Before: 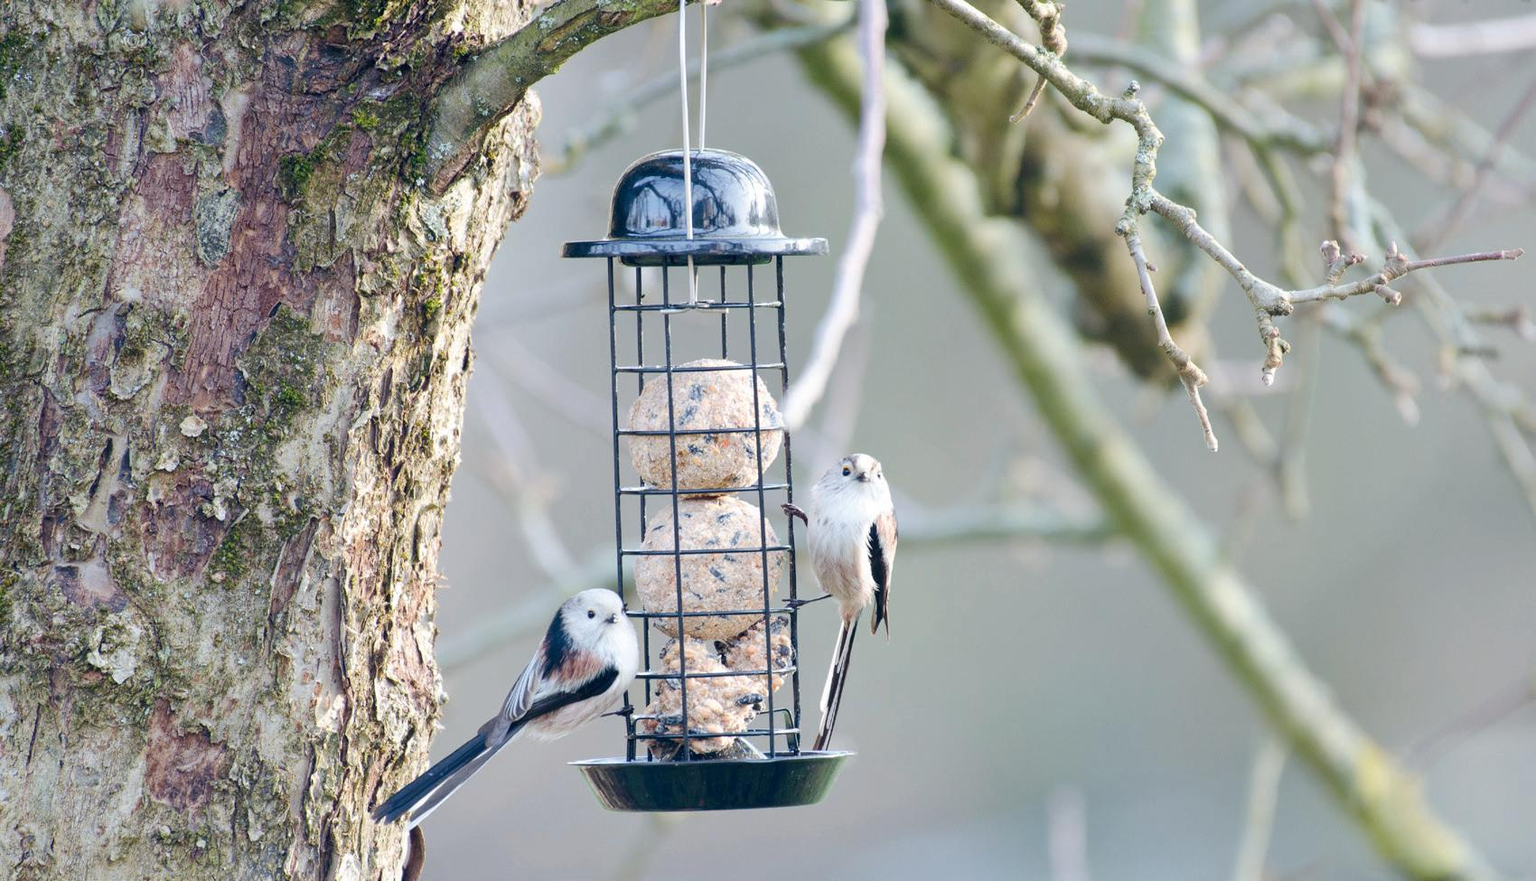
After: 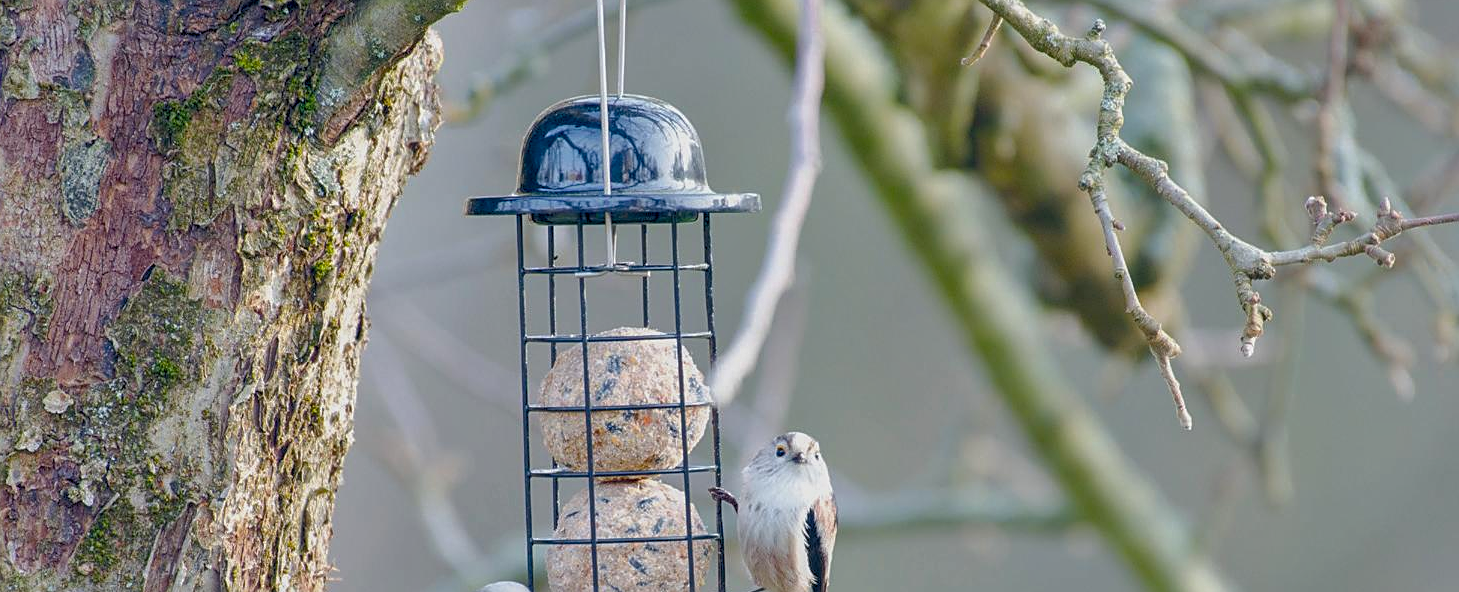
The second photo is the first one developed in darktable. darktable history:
crop and rotate: left 9.282%, top 7.318%, right 4.881%, bottom 31.95%
exposure: exposure -0.042 EV, compensate exposure bias true, compensate highlight preservation false
shadows and highlights: shadows 43.82, white point adjustment -1.56, highlights color adjustment 46.57%, soften with gaussian
local contrast: on, module defaults
color balance rgb: perceptual saturation grading › global saturation 29.638%, global vibrance 9.682%
sharpen: on, module defaults
tone equalizer: -8 EV 0.235 EV, -7 EV 0.393 EV, -6 EV 0.444 EV, -5 EV 0.217 EV, -3 EV -0.264 EV, -2 EV -0.41 EV, -1 EV -0.411 EV, +0 EV -0.272 EV, edges refinement/feathering 500, mask exposure compensation -1.57 EV, preserve details no
